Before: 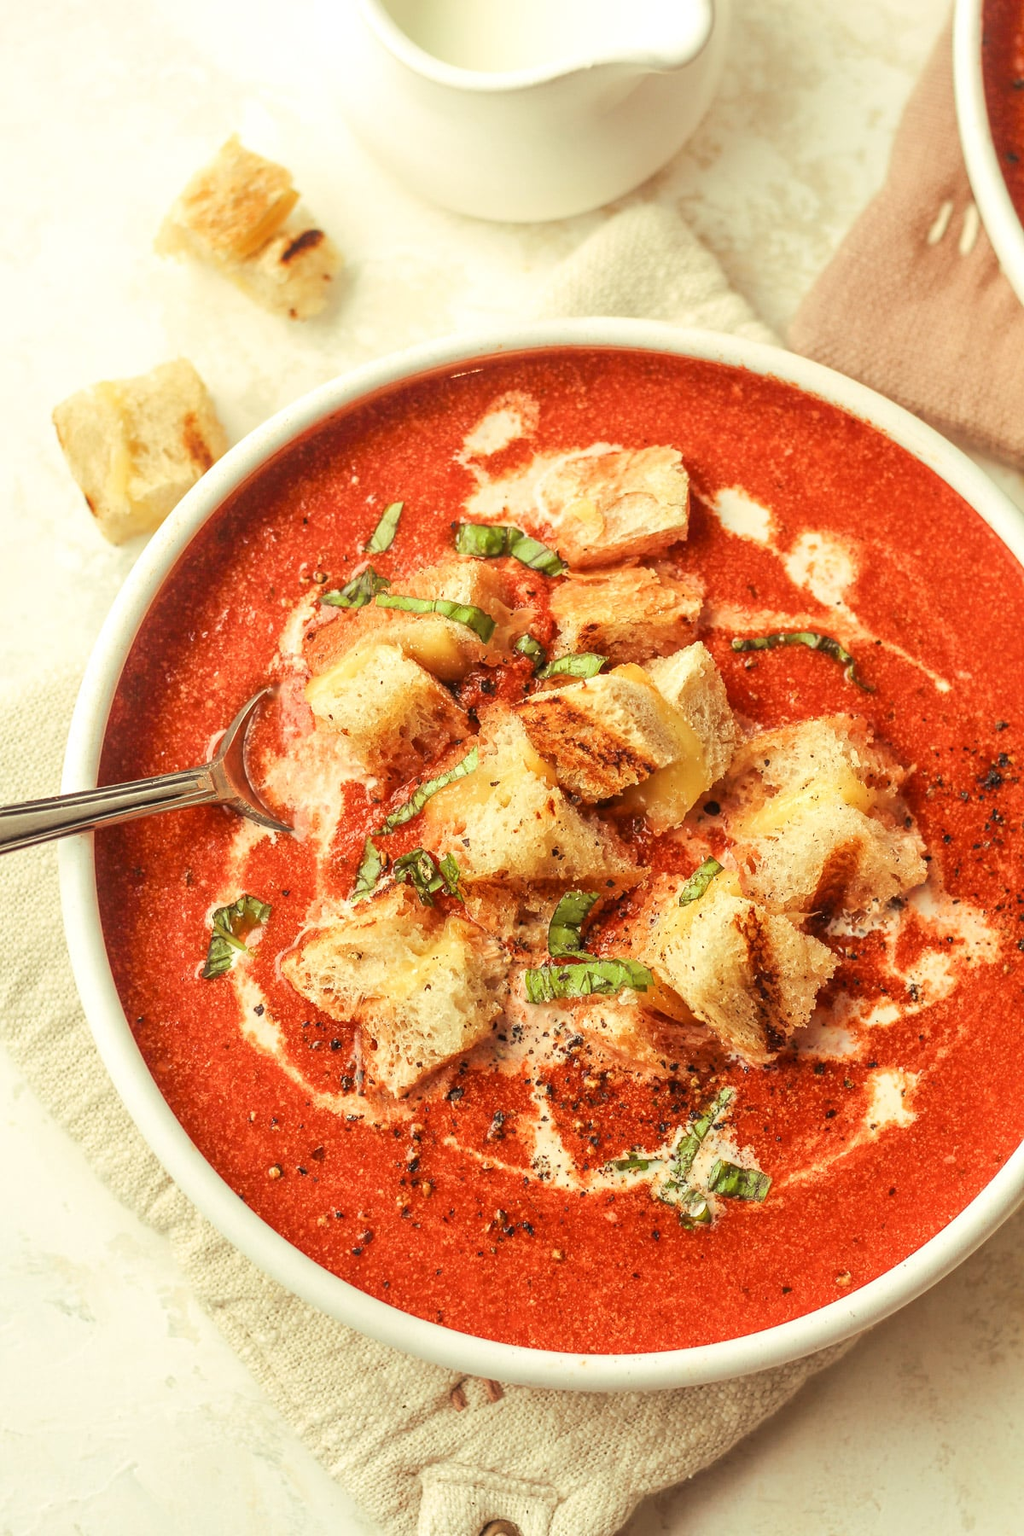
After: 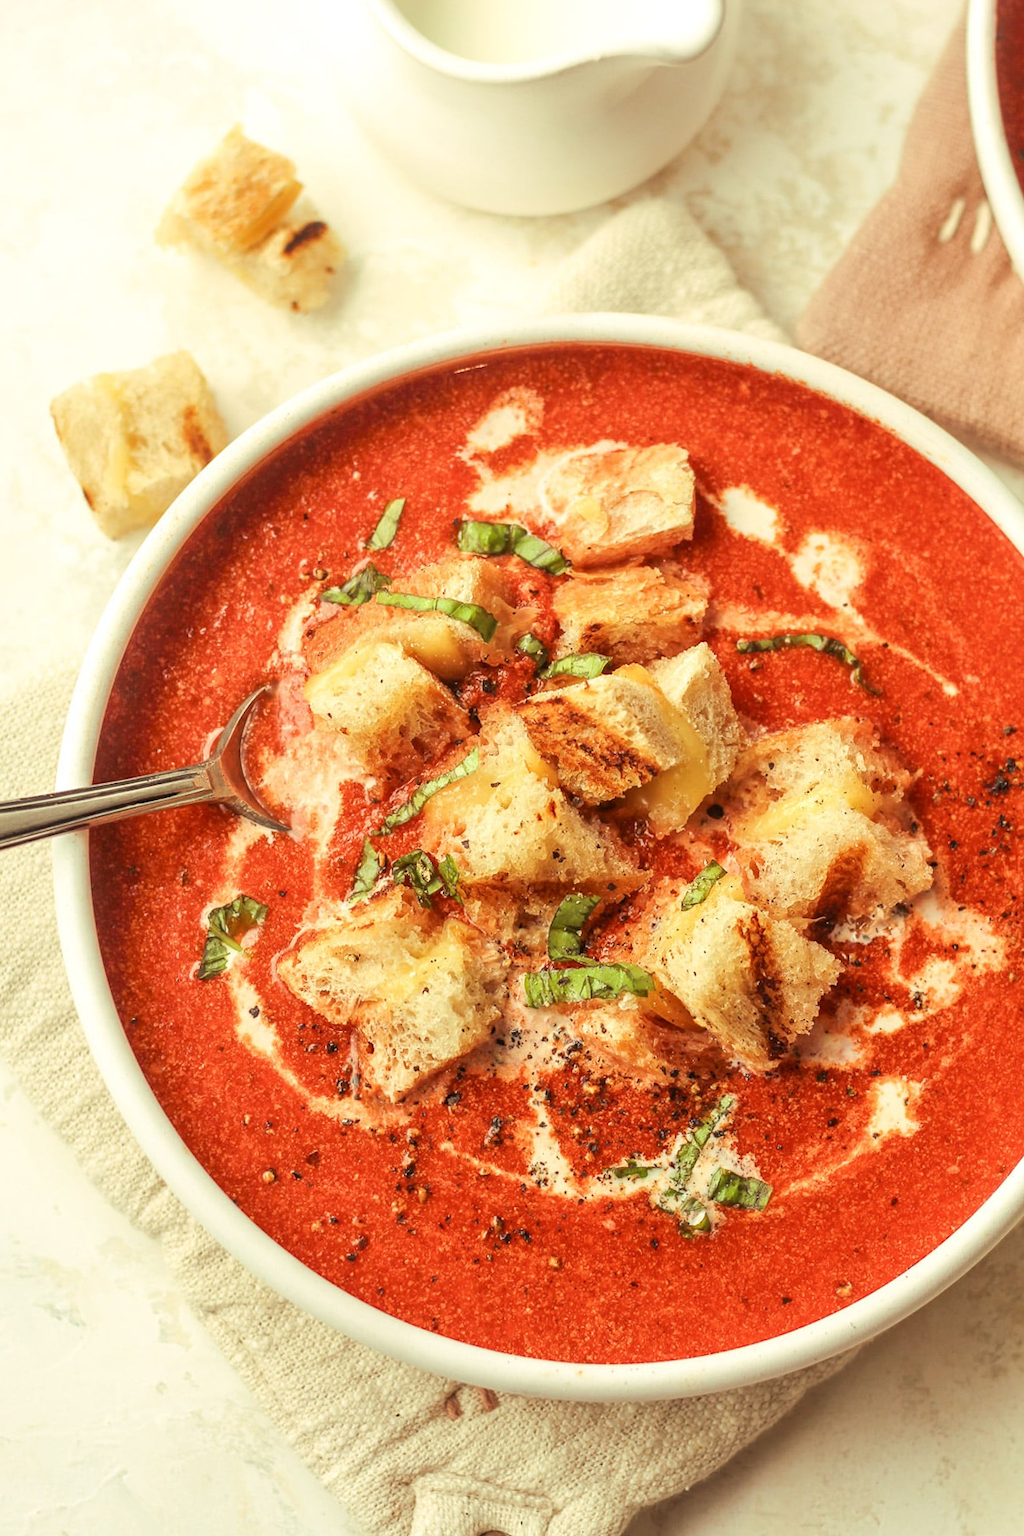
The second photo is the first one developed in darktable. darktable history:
crop and rotate: angle -0.517°
color calibration: illuminant same as pipeline (D50), adaptation XYZ, x 0.346, y 0.358, temperature 5013.72 K
